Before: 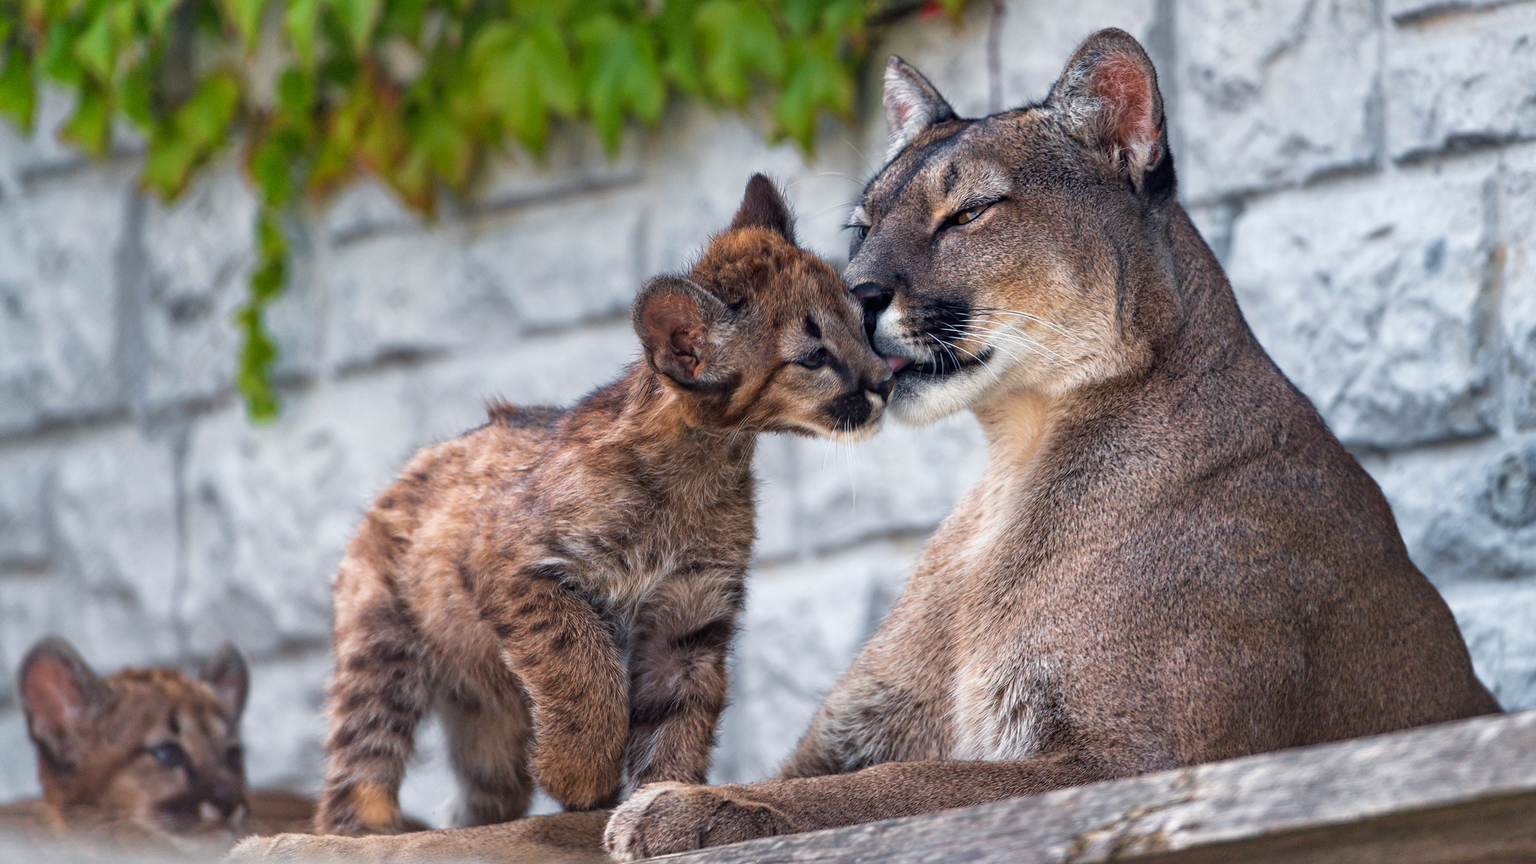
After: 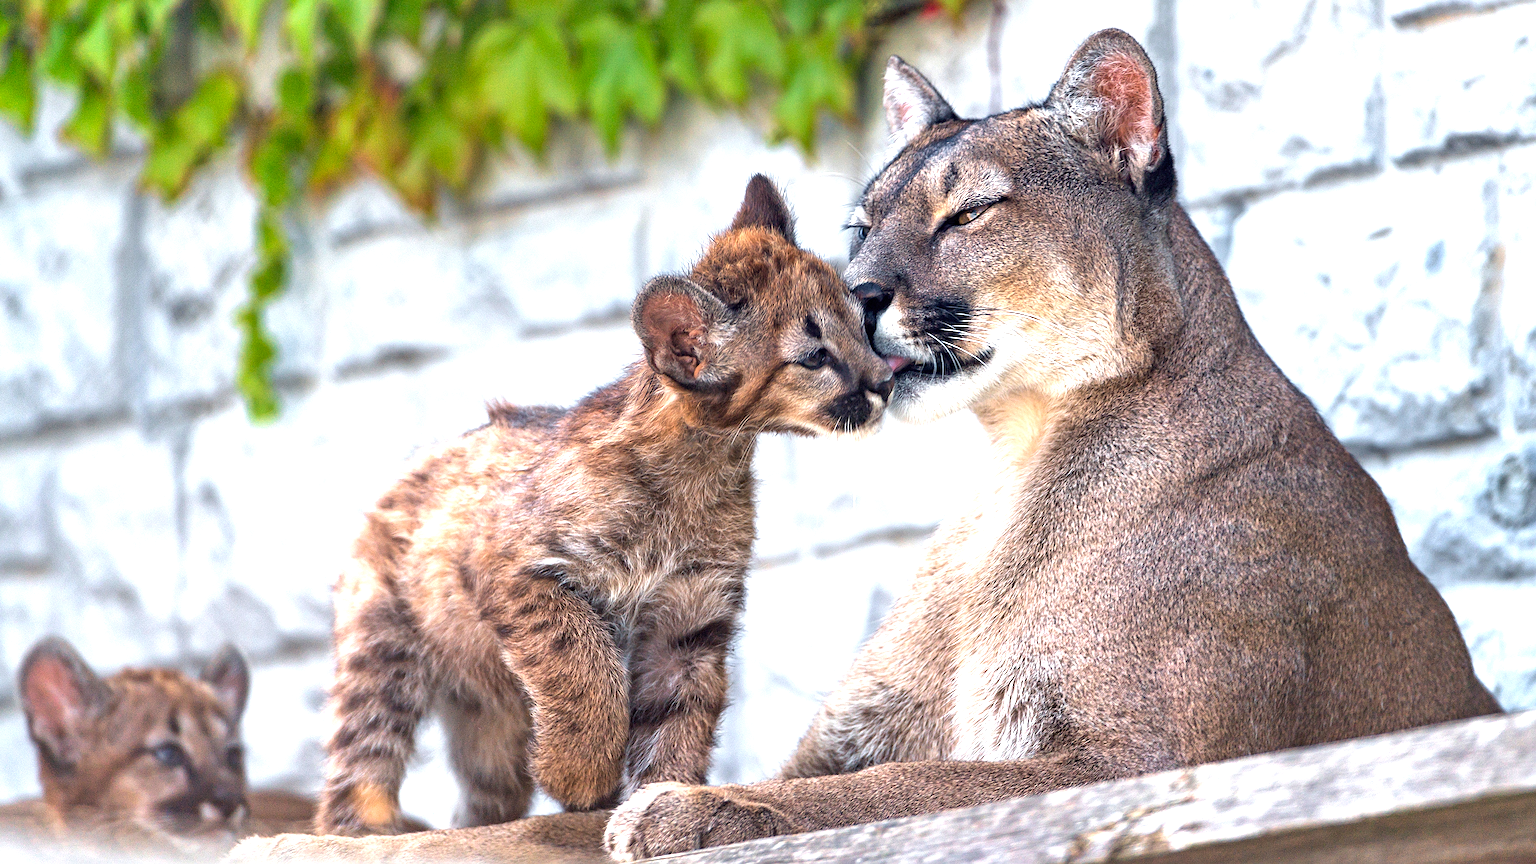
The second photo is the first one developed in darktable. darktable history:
exposure: black level correction 0.001, exposure 1.129 EV, compensate exposure bias true, compensate highlight preservation false
sharpen: radius 2.167, amount 0.381, threshold 0
